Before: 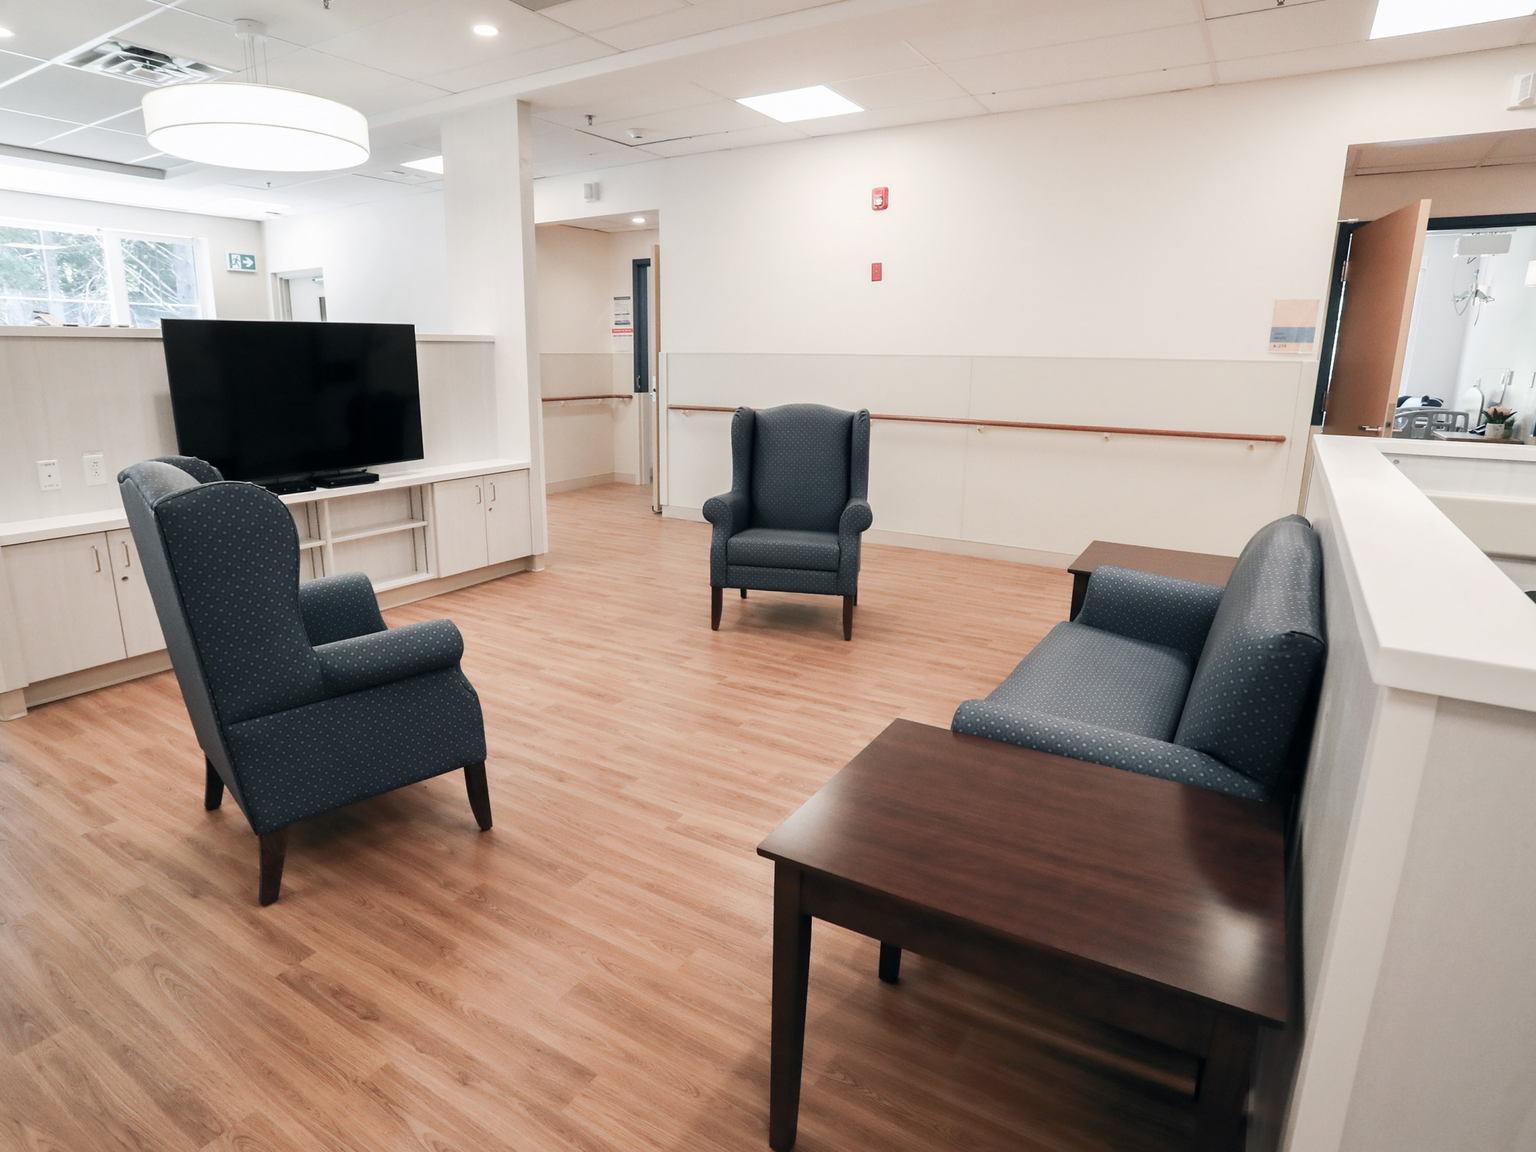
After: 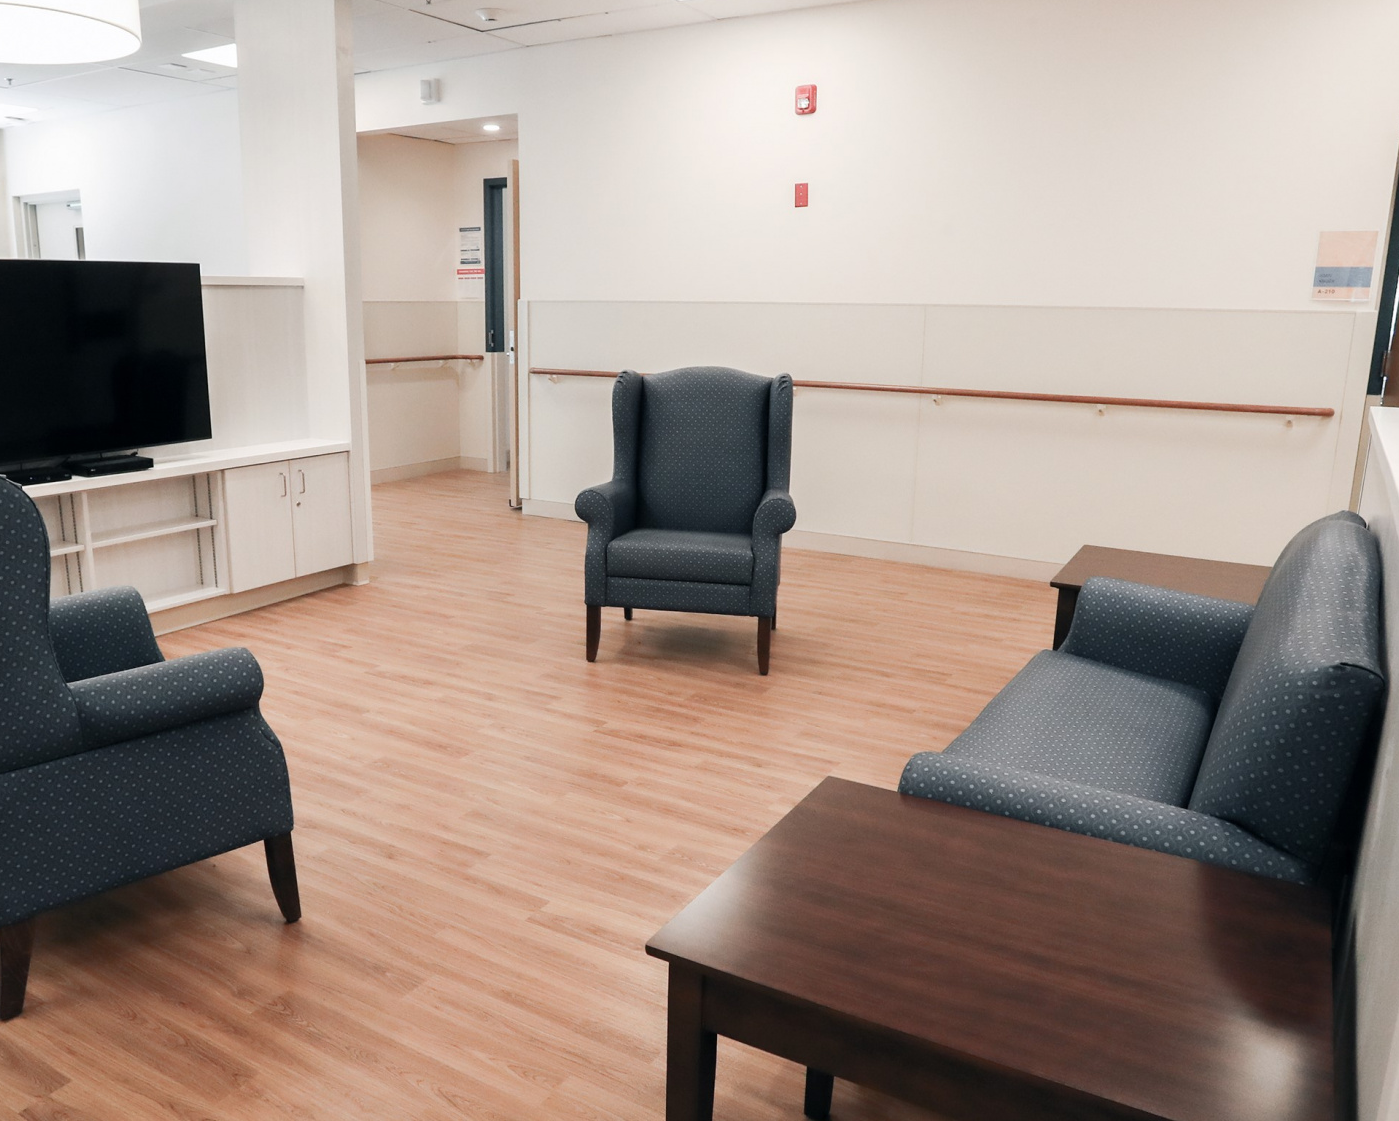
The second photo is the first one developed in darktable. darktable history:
crop and rotate: left 17.046%, top 10.659%, right 12.989%, bottom 14.553%
exposure: compensate highlight preservation false
